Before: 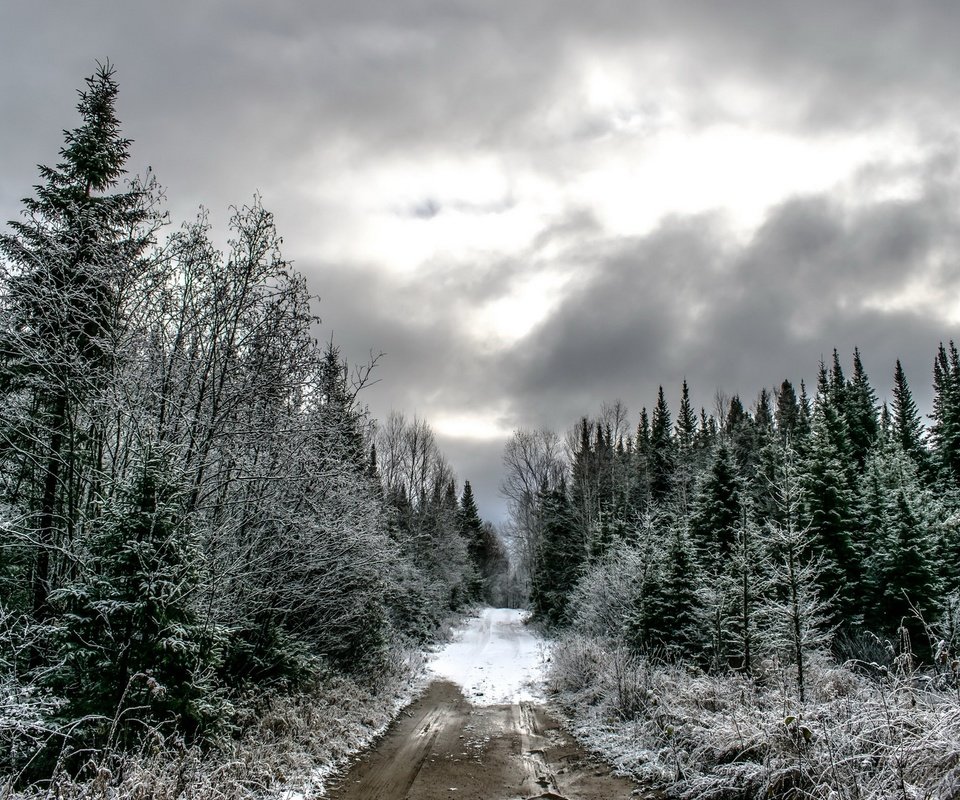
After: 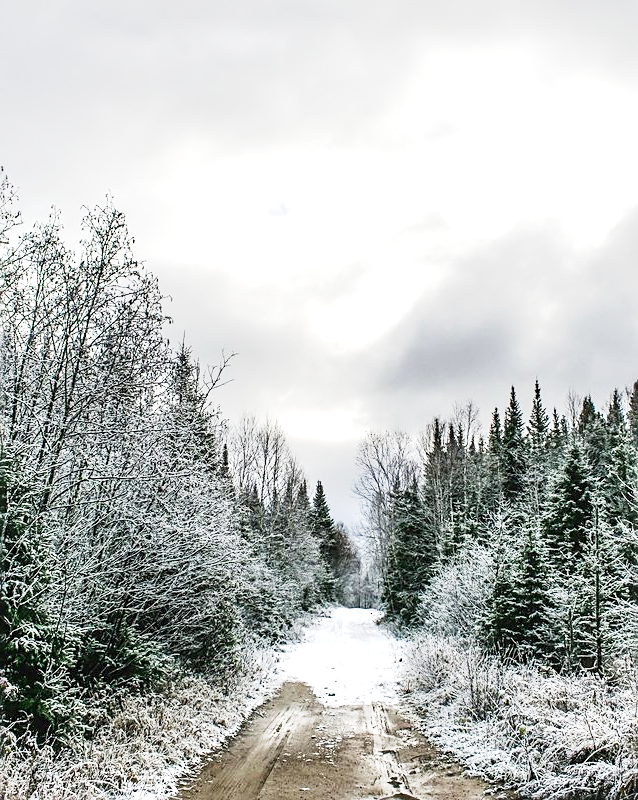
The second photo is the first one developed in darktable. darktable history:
exposure: black level correction 0, exposure 1.2 EV, compensate highlight preservation false
crop and rotate: left 15.423%, right 18.051%
base curve: curves: ch0 [(0, 0) (0.088, 0.125) (0.176, 0.251) (0.354, 0.501) (0.613, 0.749) (1, 0.877)], preserve colors none
contrast equalizer: octaves 7, y [[0.5, 0.488, 0.462, 0.461, 0.491, 0.5], [0.5 ×6], [0.5 ×6], [0 ×6], [0 ×6]]
color zones: curves: ch1 [(0, 0.513) (0.143, 0.524) (0.286, 0.511) (0.429, 0.506) (0.571, 0.503) (0.714, 0.503) (0.857, 0.508) (1, 0.513)]
sharpen: on, module defaults
